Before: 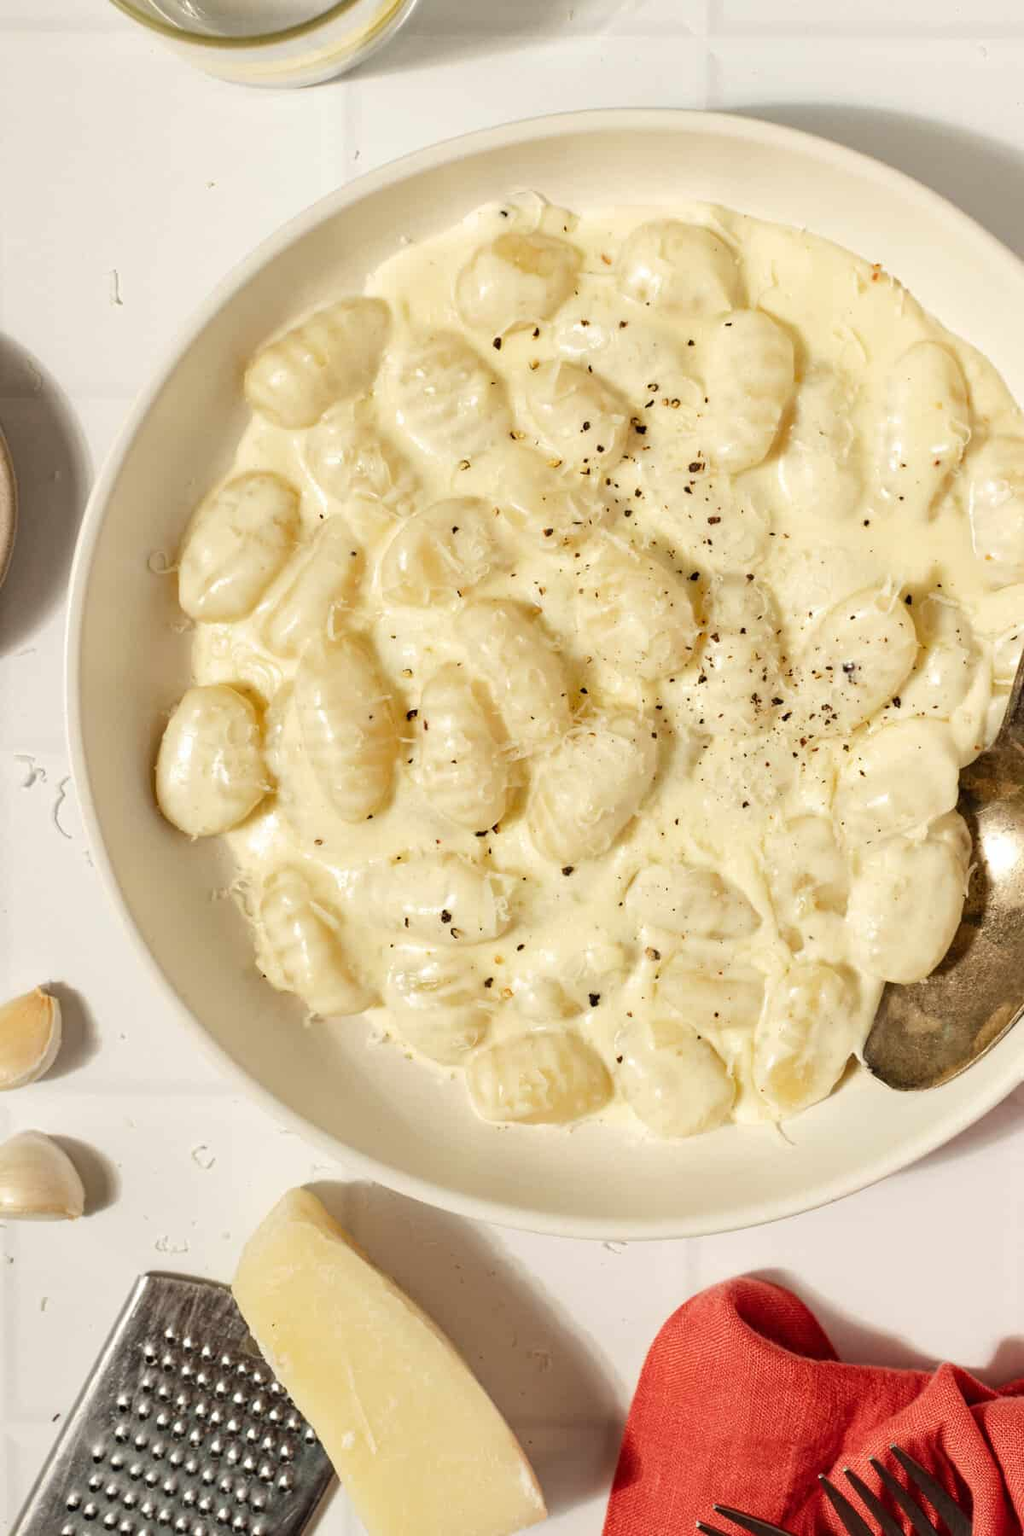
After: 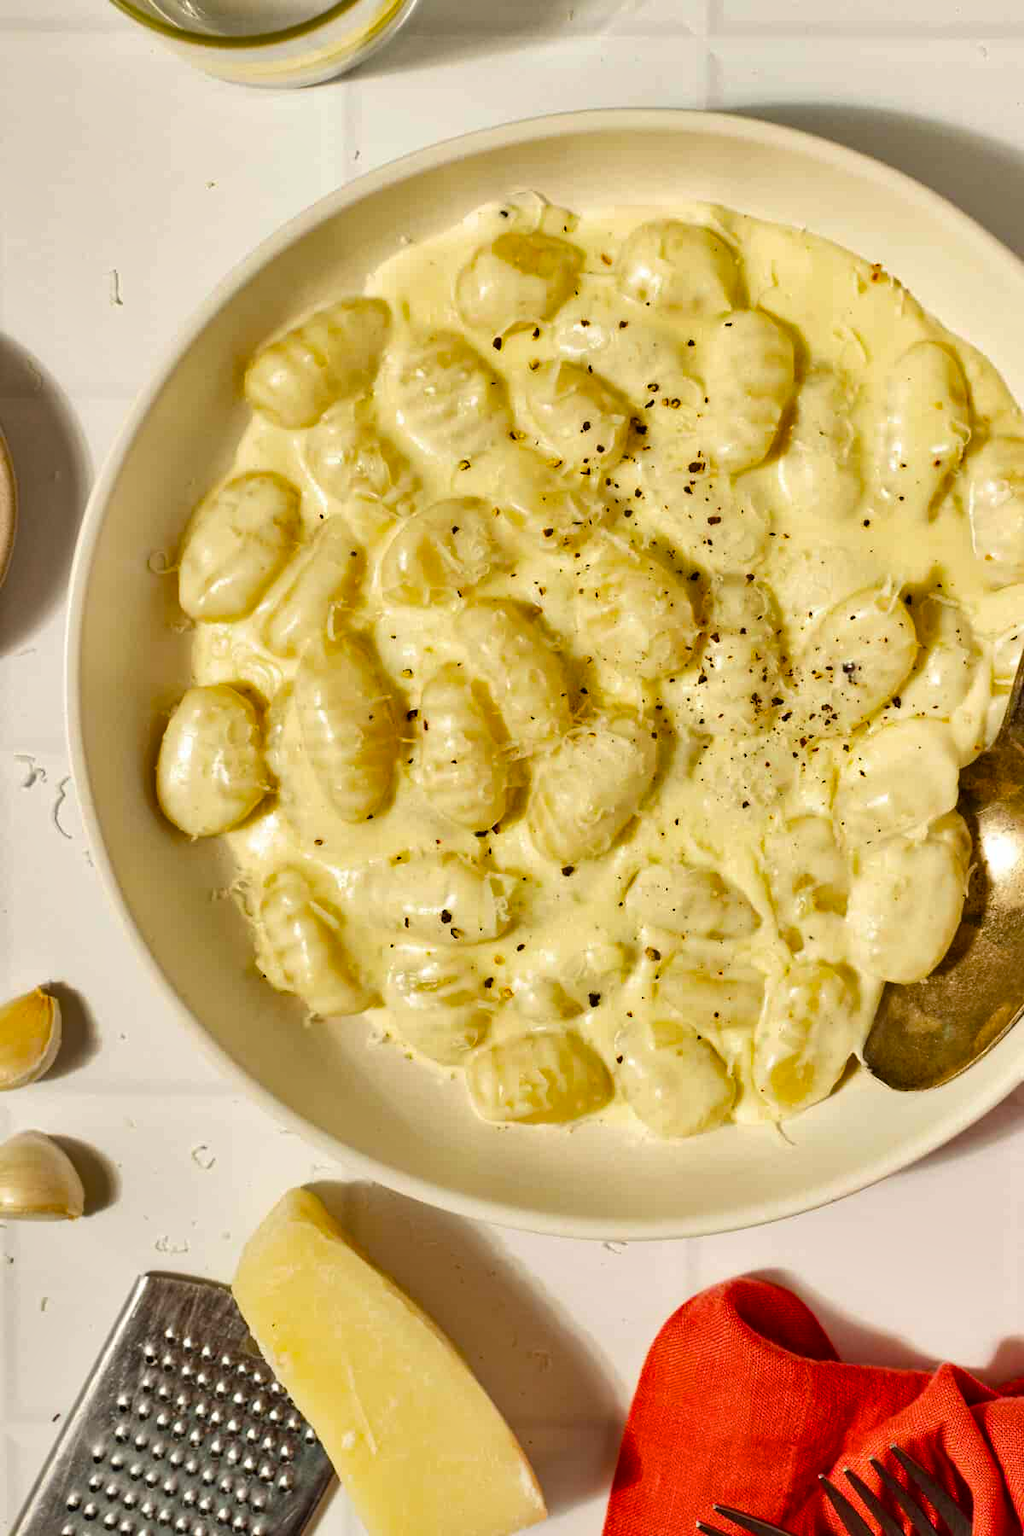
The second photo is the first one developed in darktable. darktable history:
color balance rgb: linear chroma grading › global chroma 15%, perceptual saturation grading › global saturation 30%
shadows and highlights: low approximation 0.01, soften with gaussian
rotate and perspective: automatic cropping original format, crop left 0, crop top 0
